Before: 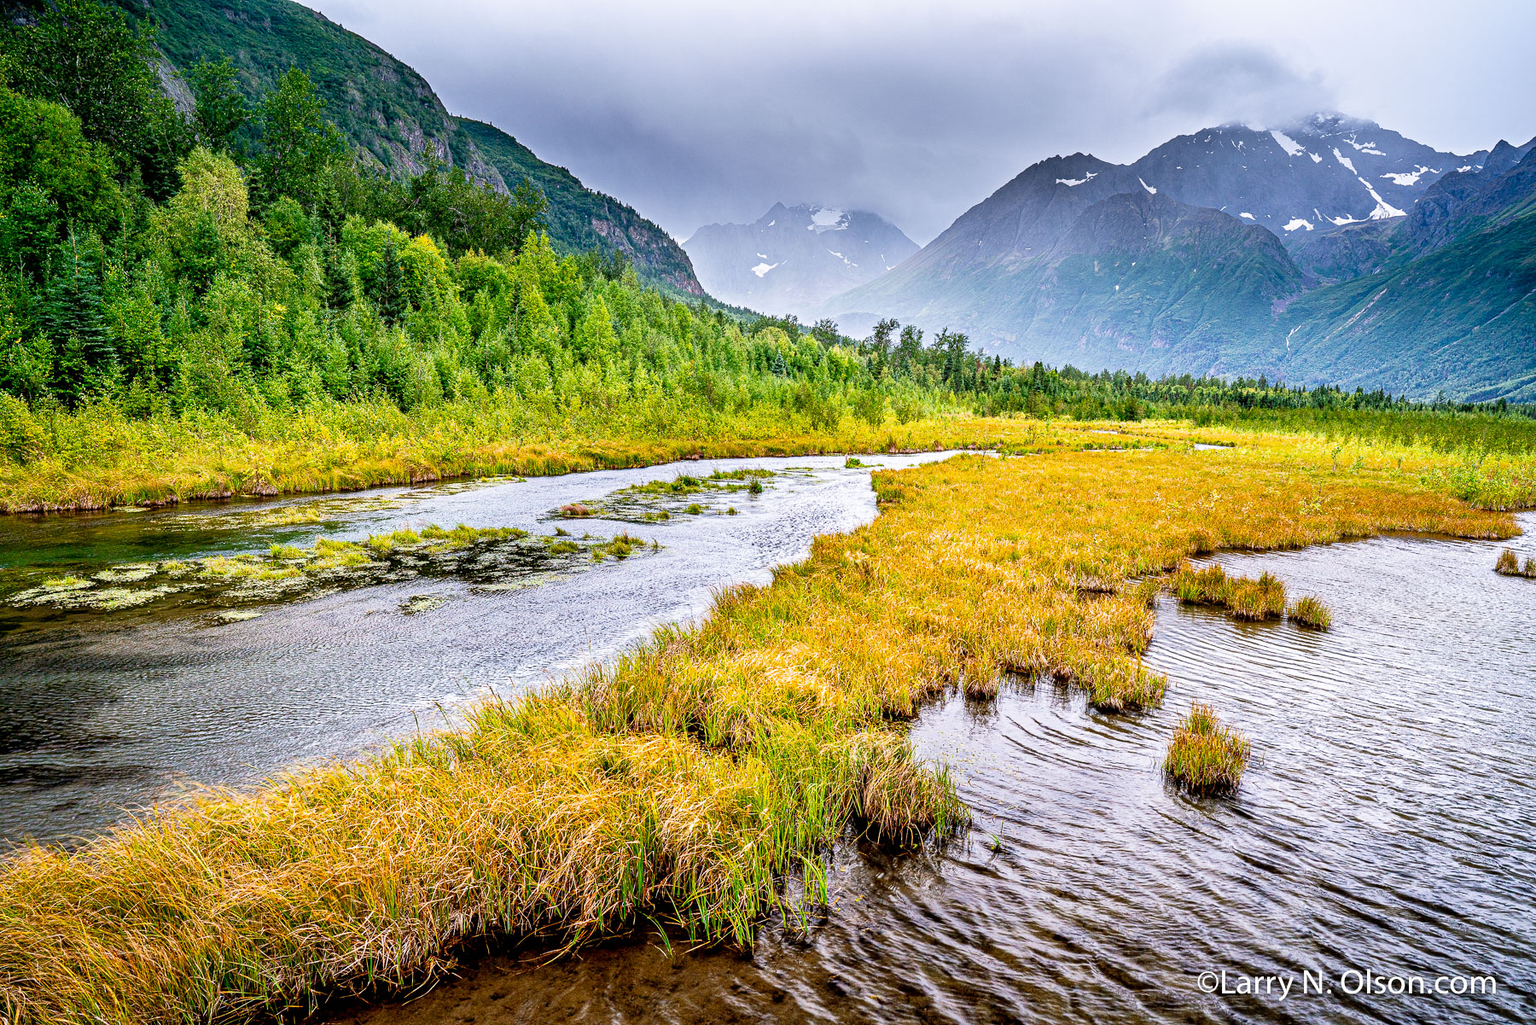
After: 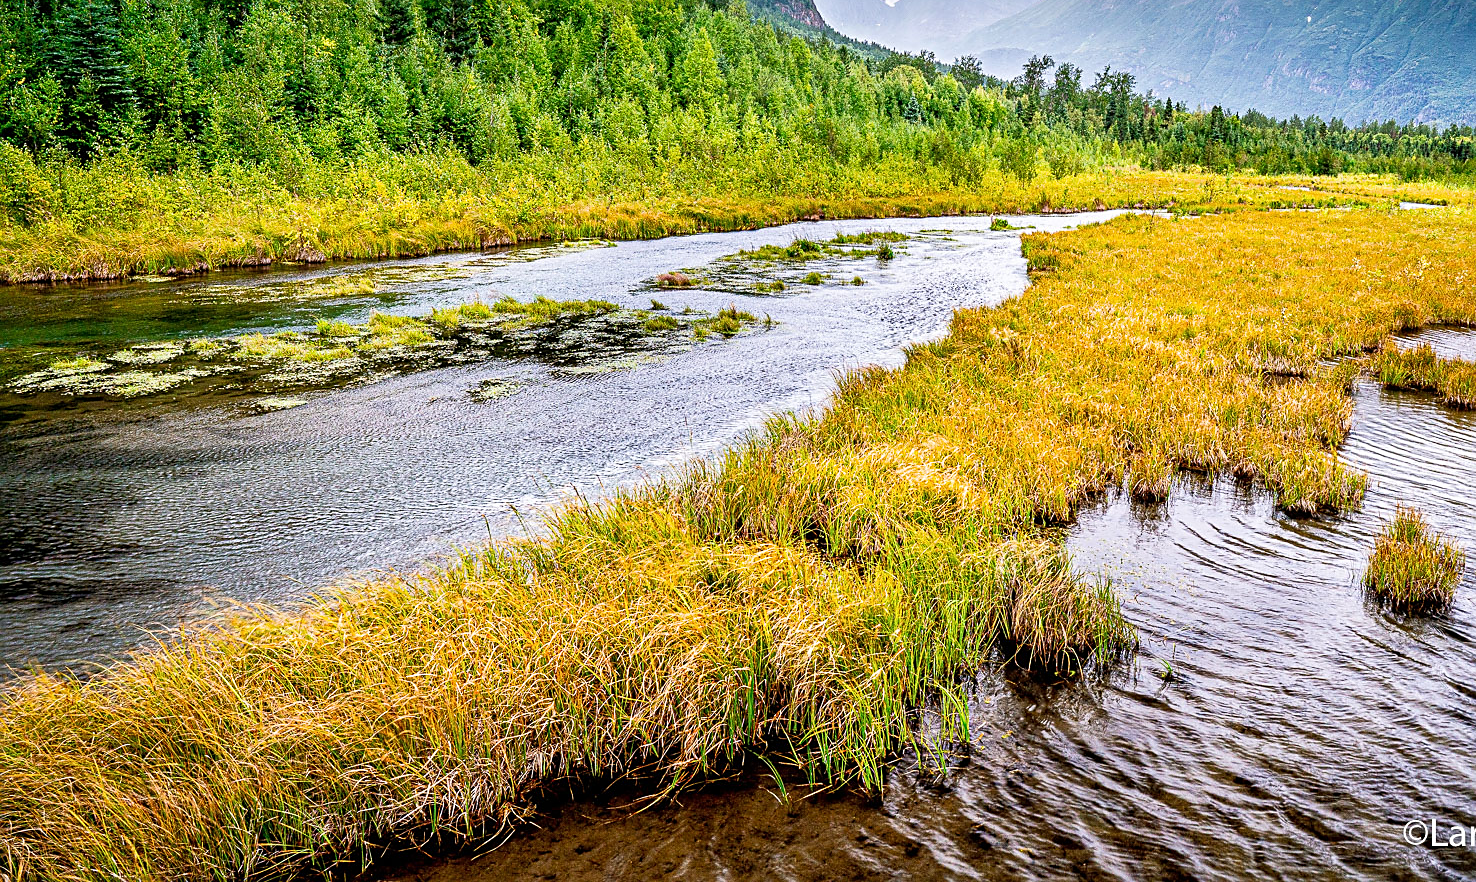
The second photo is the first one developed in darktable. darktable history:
crop: top 26.531%, right 17.959%
sharpen: radius 1.864, amount 0.398, threshold 1.271
